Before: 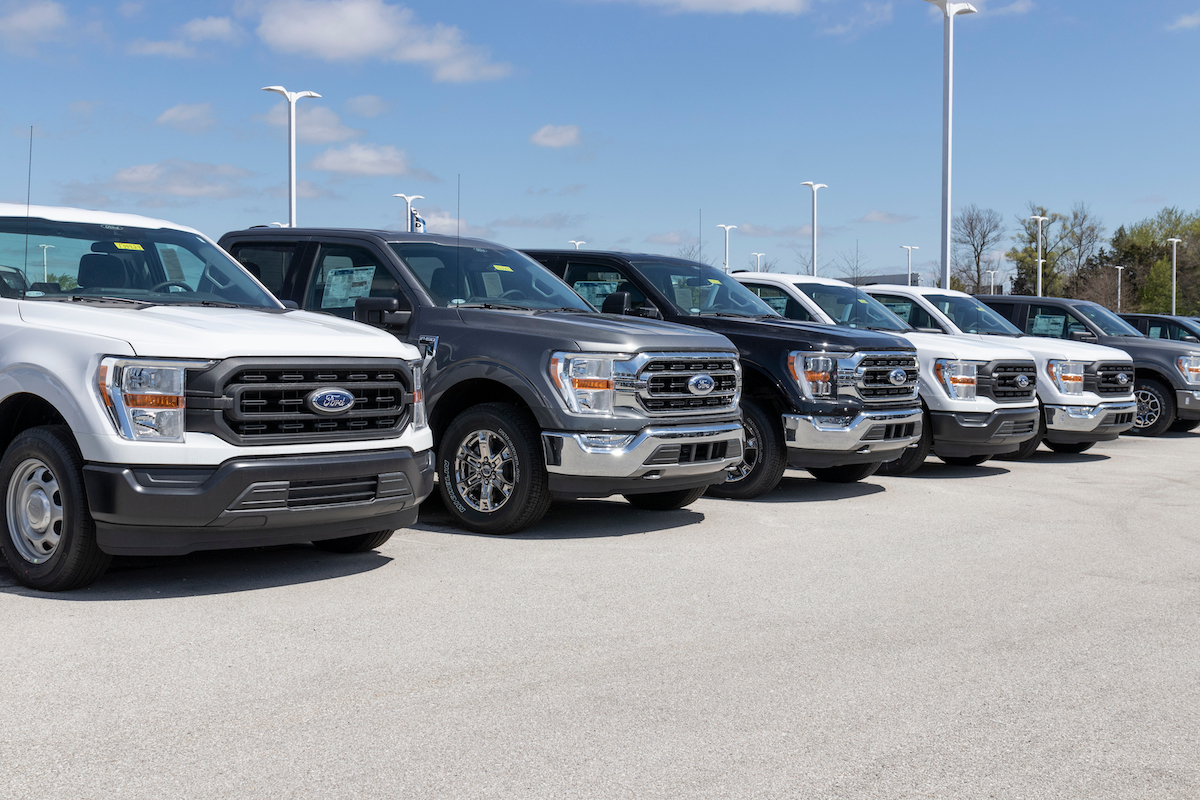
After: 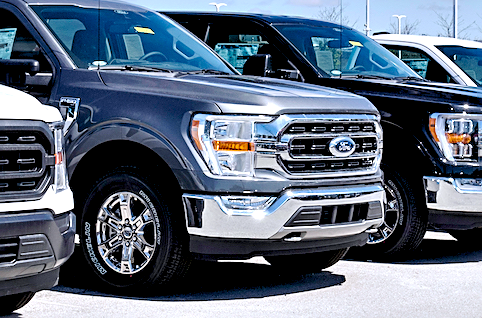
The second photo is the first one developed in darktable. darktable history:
crop: left 29.943%, top 29.851%, right 29.882%, bottom 30.282%
tone equalizer: smoothing diameter 24.94%, edges refinement/feathering 5.96, preserve details guided filter
color balance rgb: global offset › luminance -0.486%, shadows fall-off 100.804%, linear chroma grading › global chroma 15.471%, perceptual saturation grading › global saturation 15.121%, mask middle-gray fulcrum 22.57%
sharpen: on, module defaults
base curve: curves: ch0 [(0, 0) (0.158, 0.273) (0.879, 0.895) (1, 1)], preserve colors none
color calibration: illuminant as shot in camera, x 0.358, y 0.373, temperature 4628.91 K
contrast equalizer: y [[0.6 ×6], [0.55 ×6], [0 ×6], [0 ×6], [0 ×6]]
